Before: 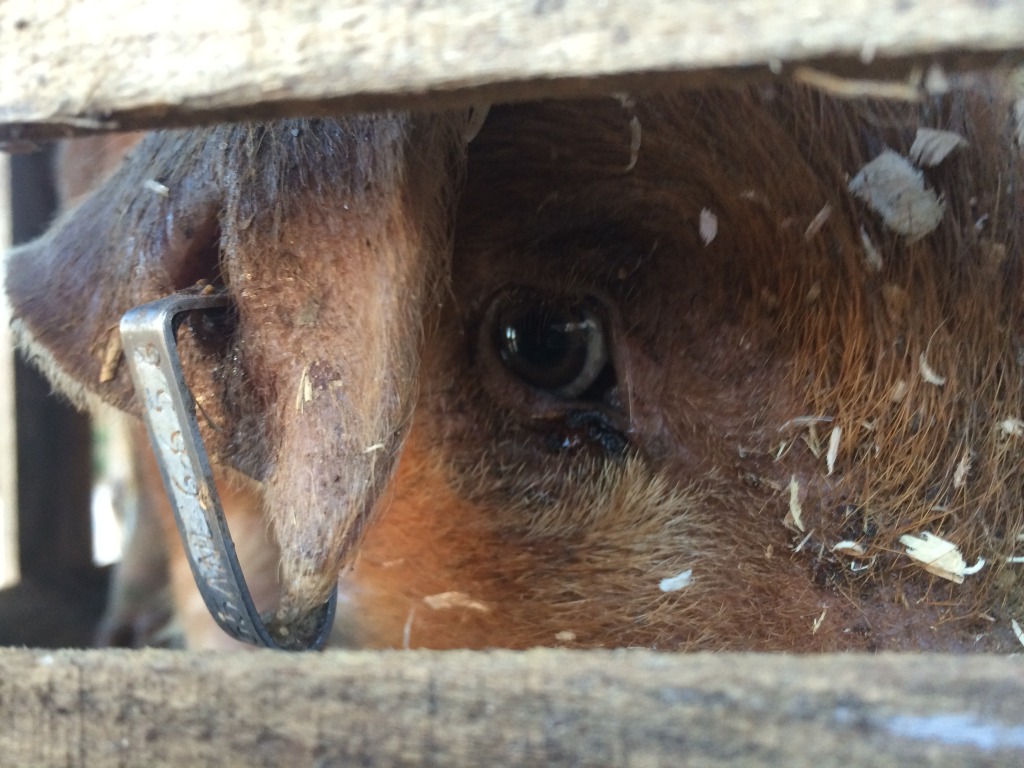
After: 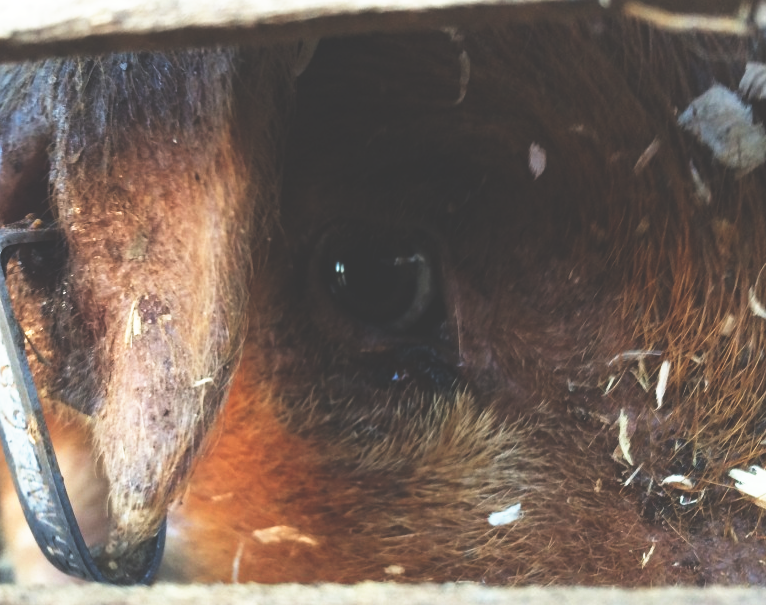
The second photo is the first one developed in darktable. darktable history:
base curve: curves: ch0 [(0, 0.036) (0.007, 0.037) (0.604, 0.887) (1, 1)], preserve colors none
crop: left 16.768%, top 8.653%, right 8.362%, bottom 12.485%
